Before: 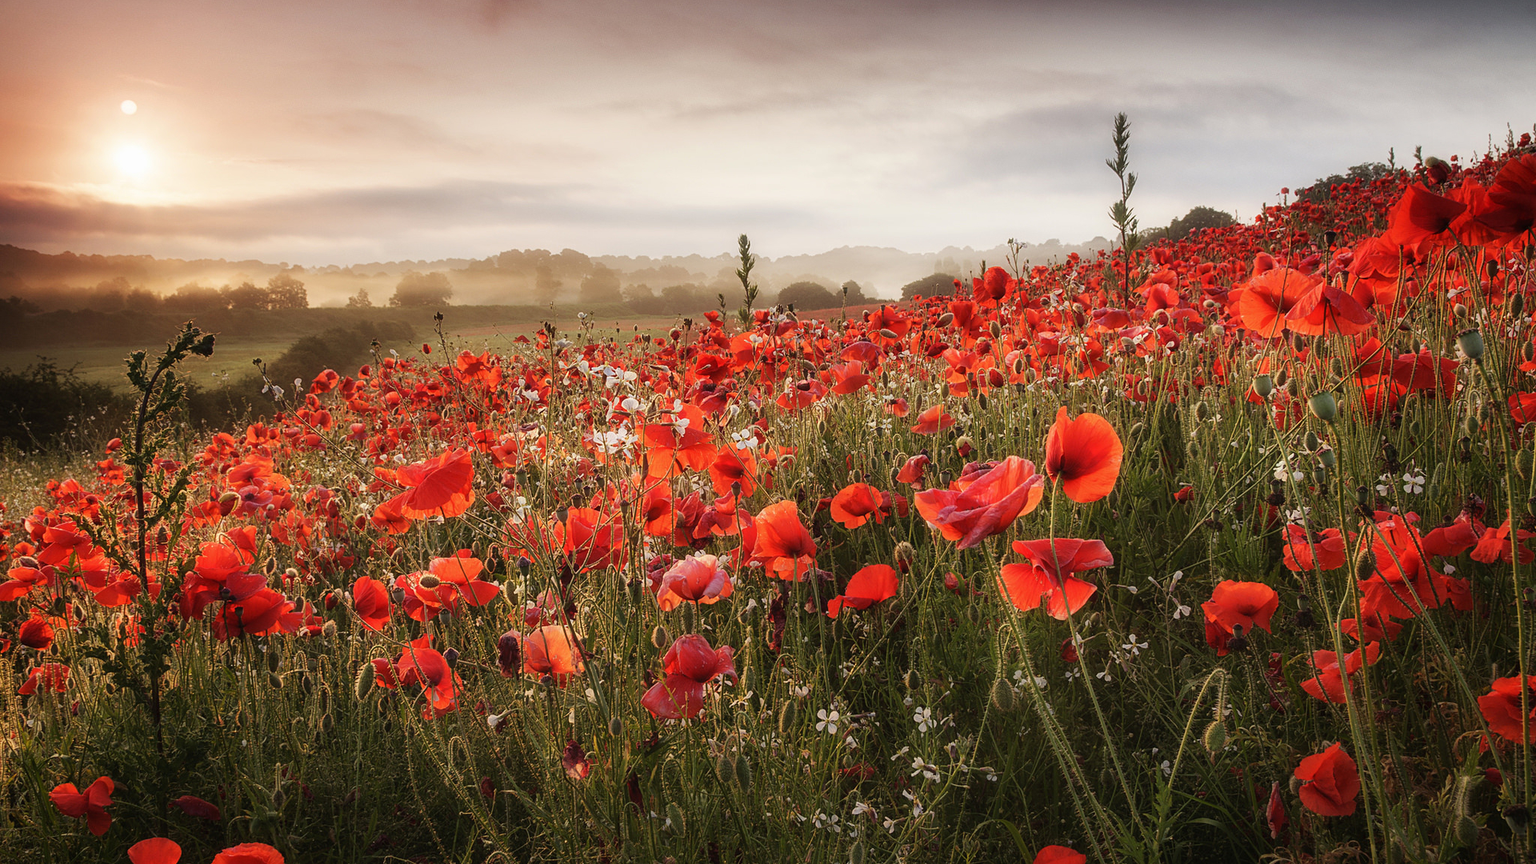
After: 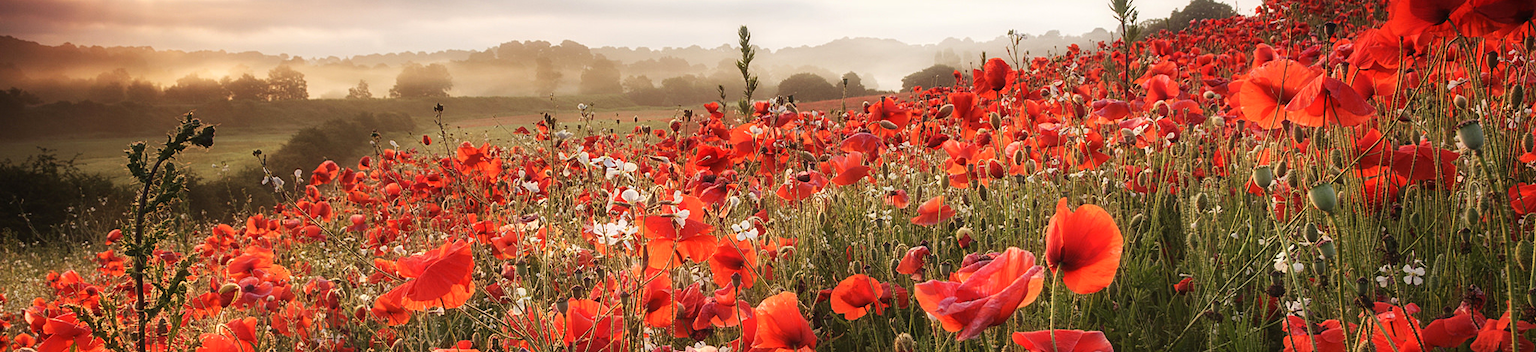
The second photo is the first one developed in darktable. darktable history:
exposure: exposure 0.216 EV, compensate highlight preservation false
crop and rotate: top 24.195%, bottom 34.888%
